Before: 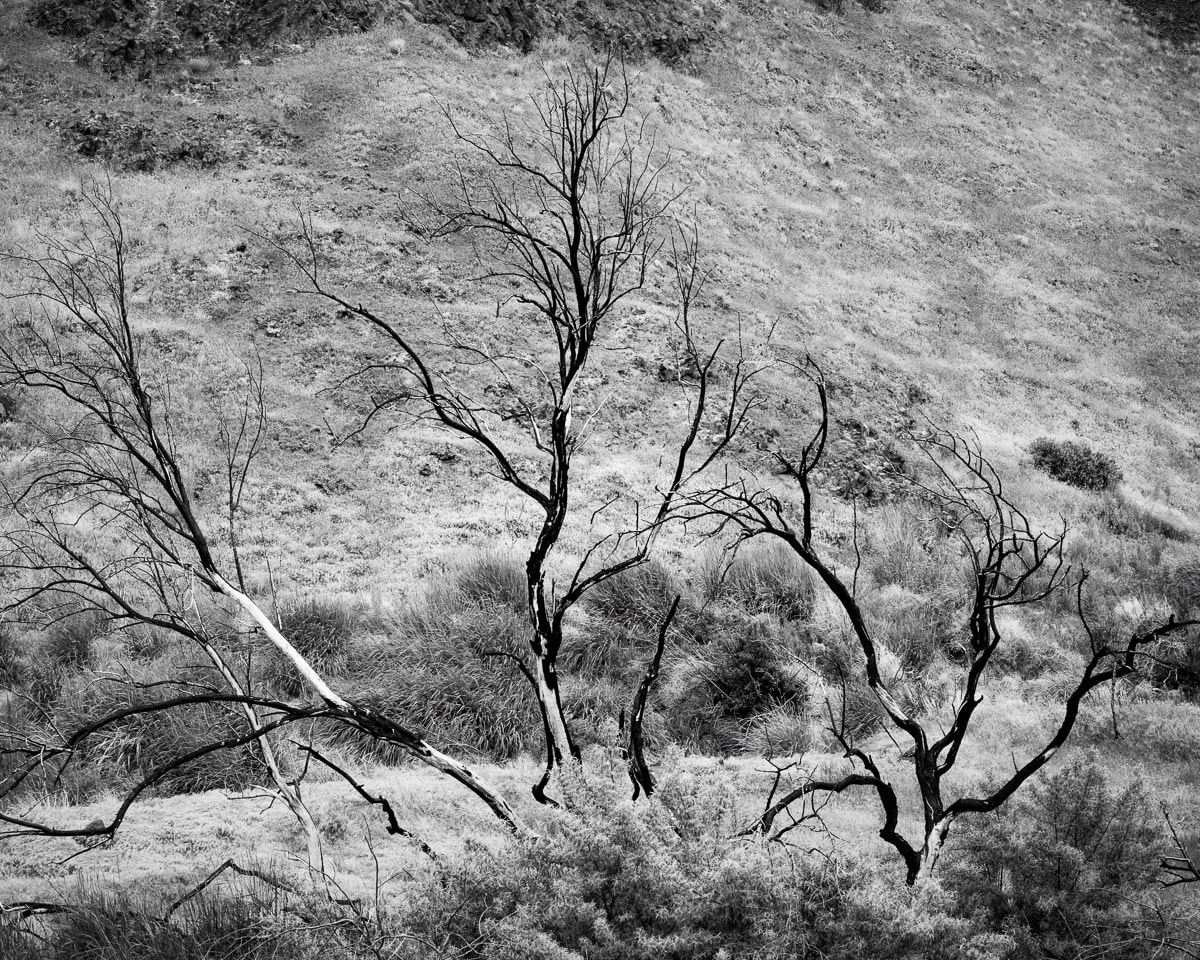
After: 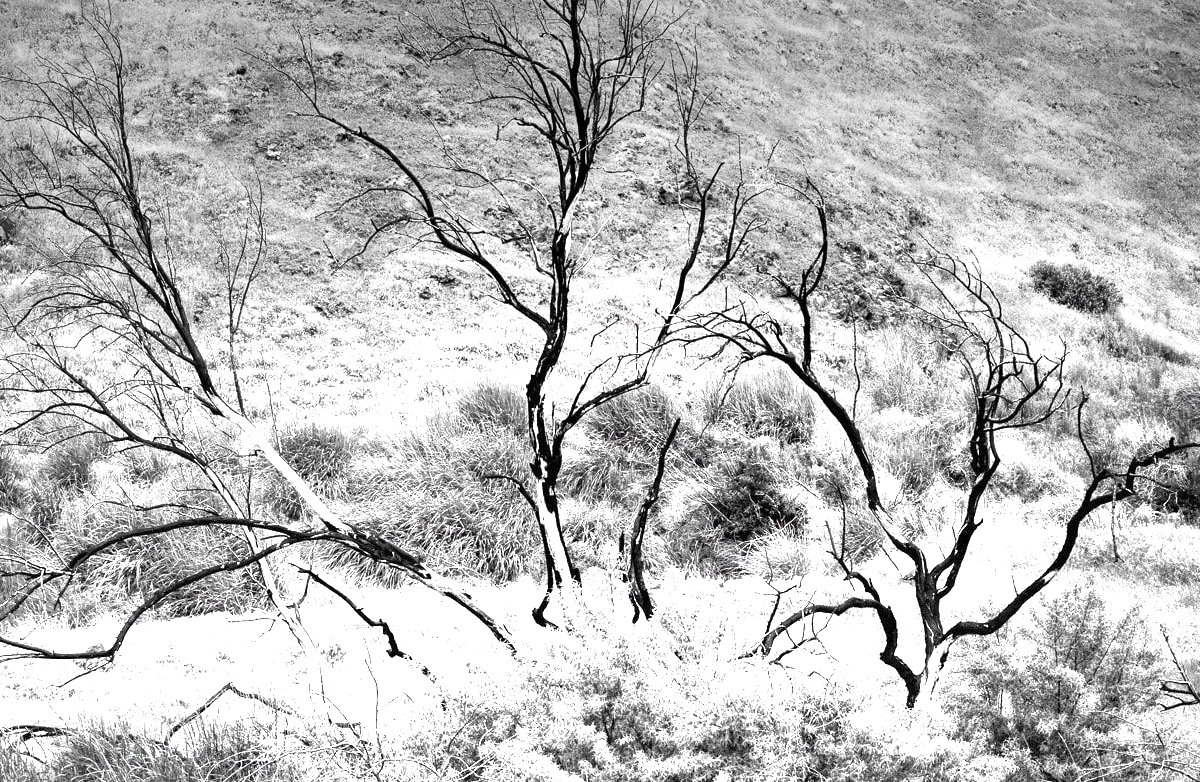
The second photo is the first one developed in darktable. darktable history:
crop and rotate: top 18.507%
graduated density: density -3.9 EV
